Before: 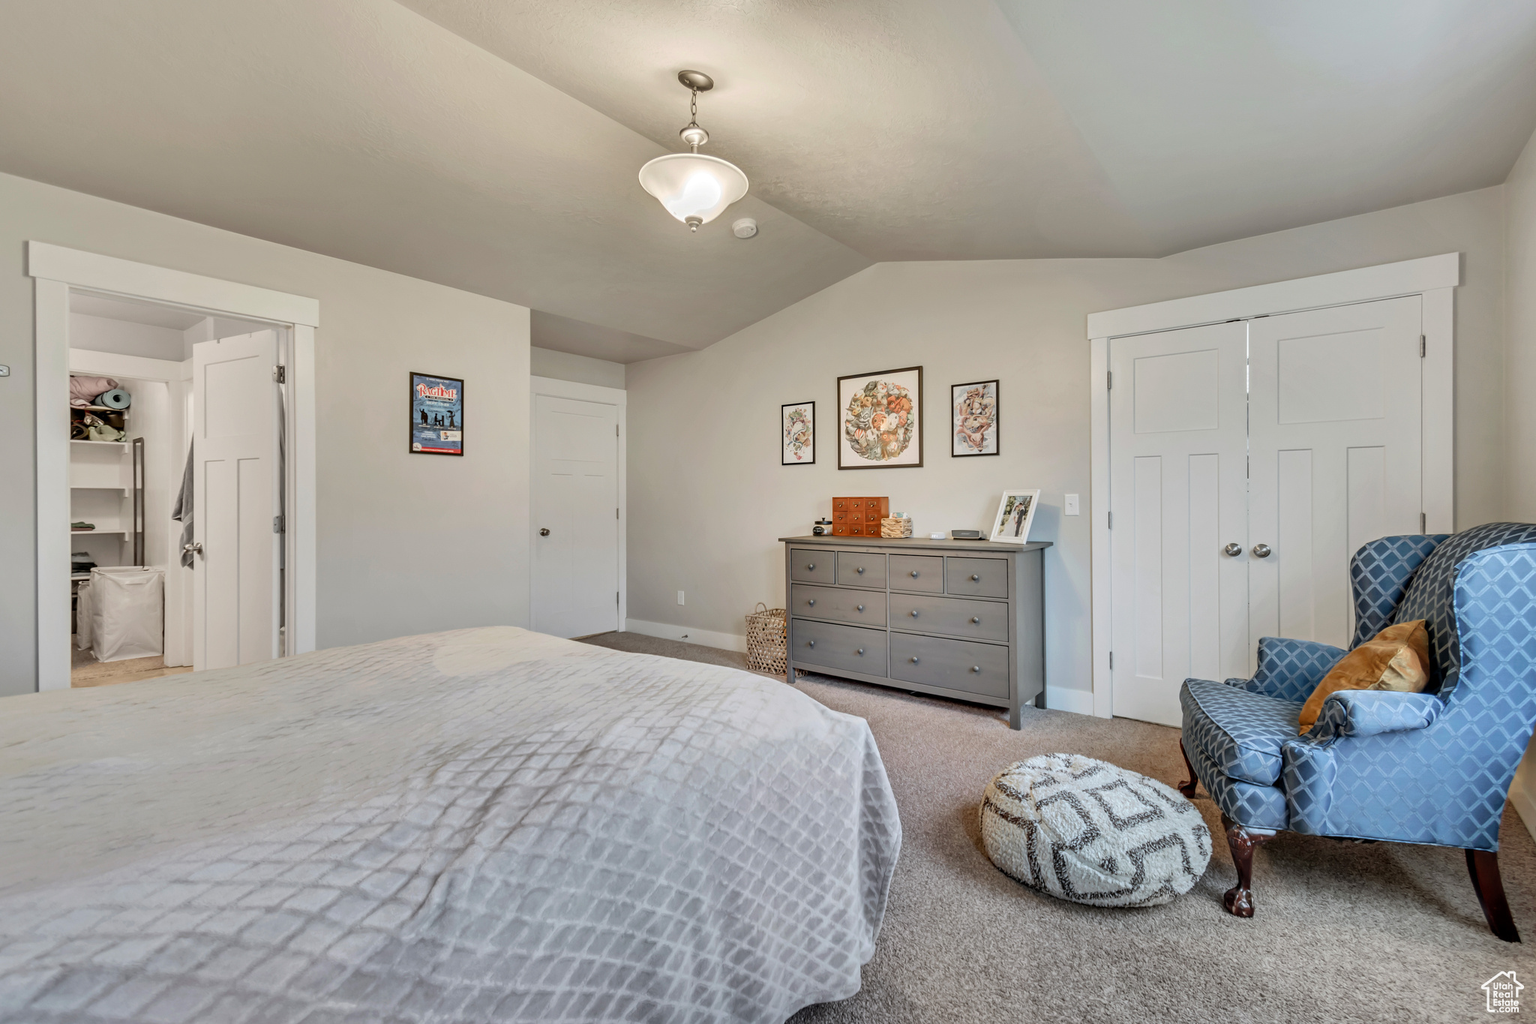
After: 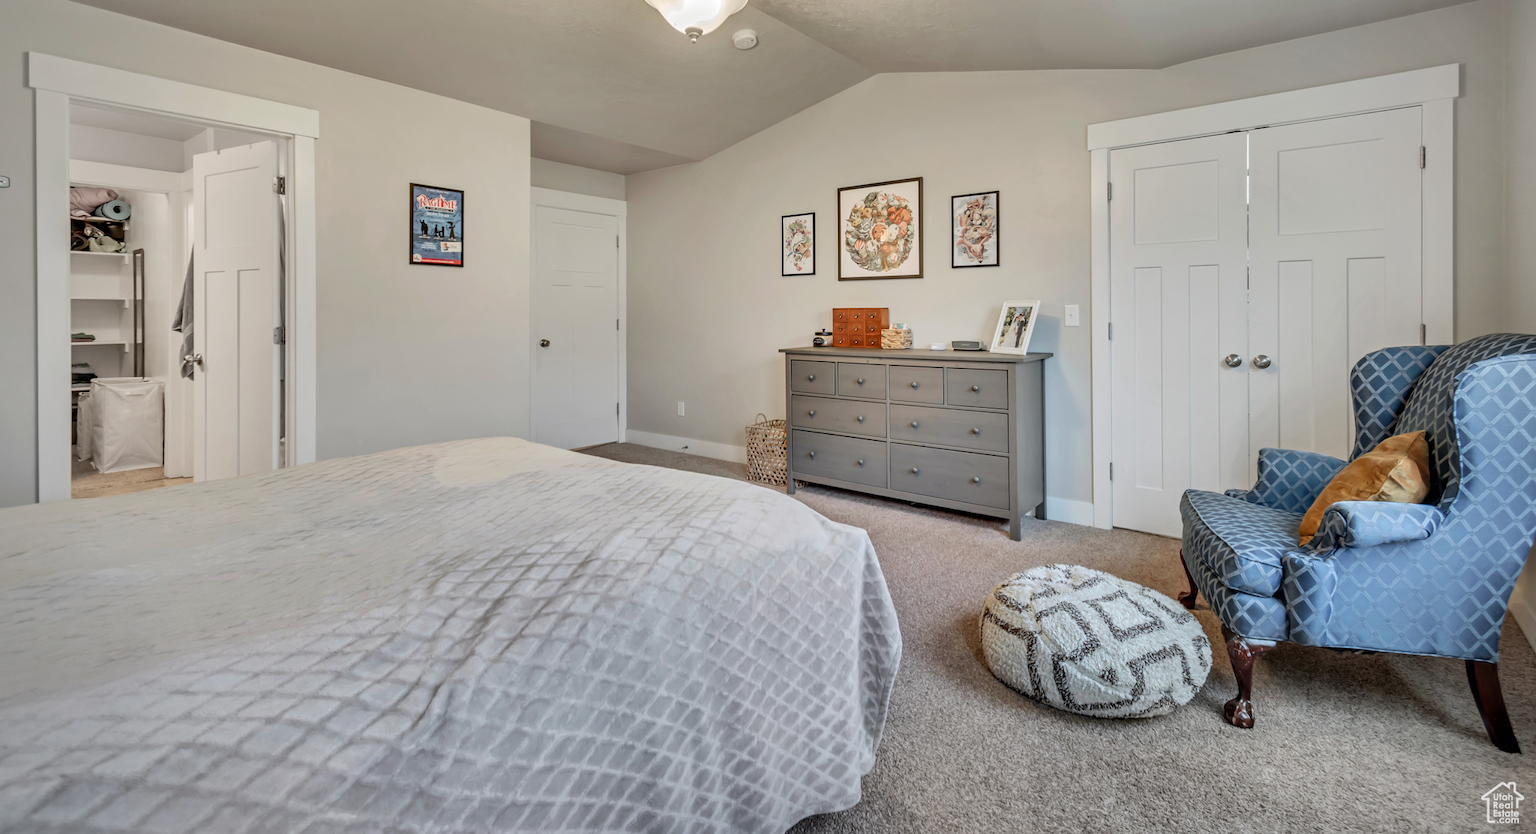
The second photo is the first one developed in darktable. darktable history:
crop and rotate: top 18.507%
vignetting: fall-off radius 45%, brightness -0.33
